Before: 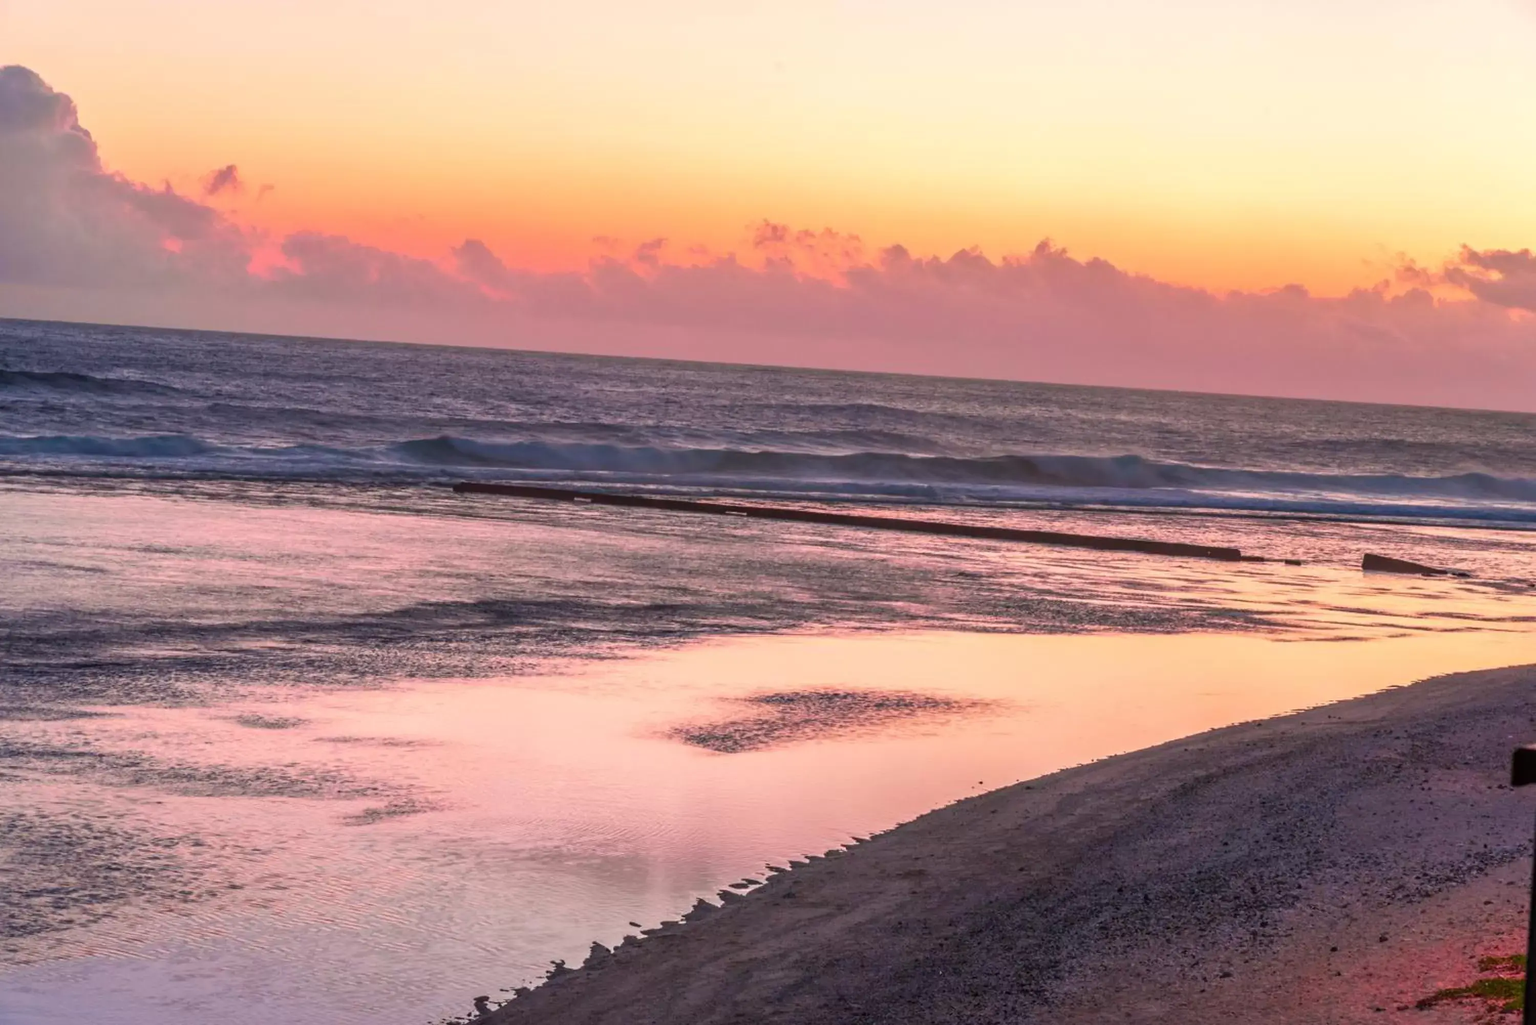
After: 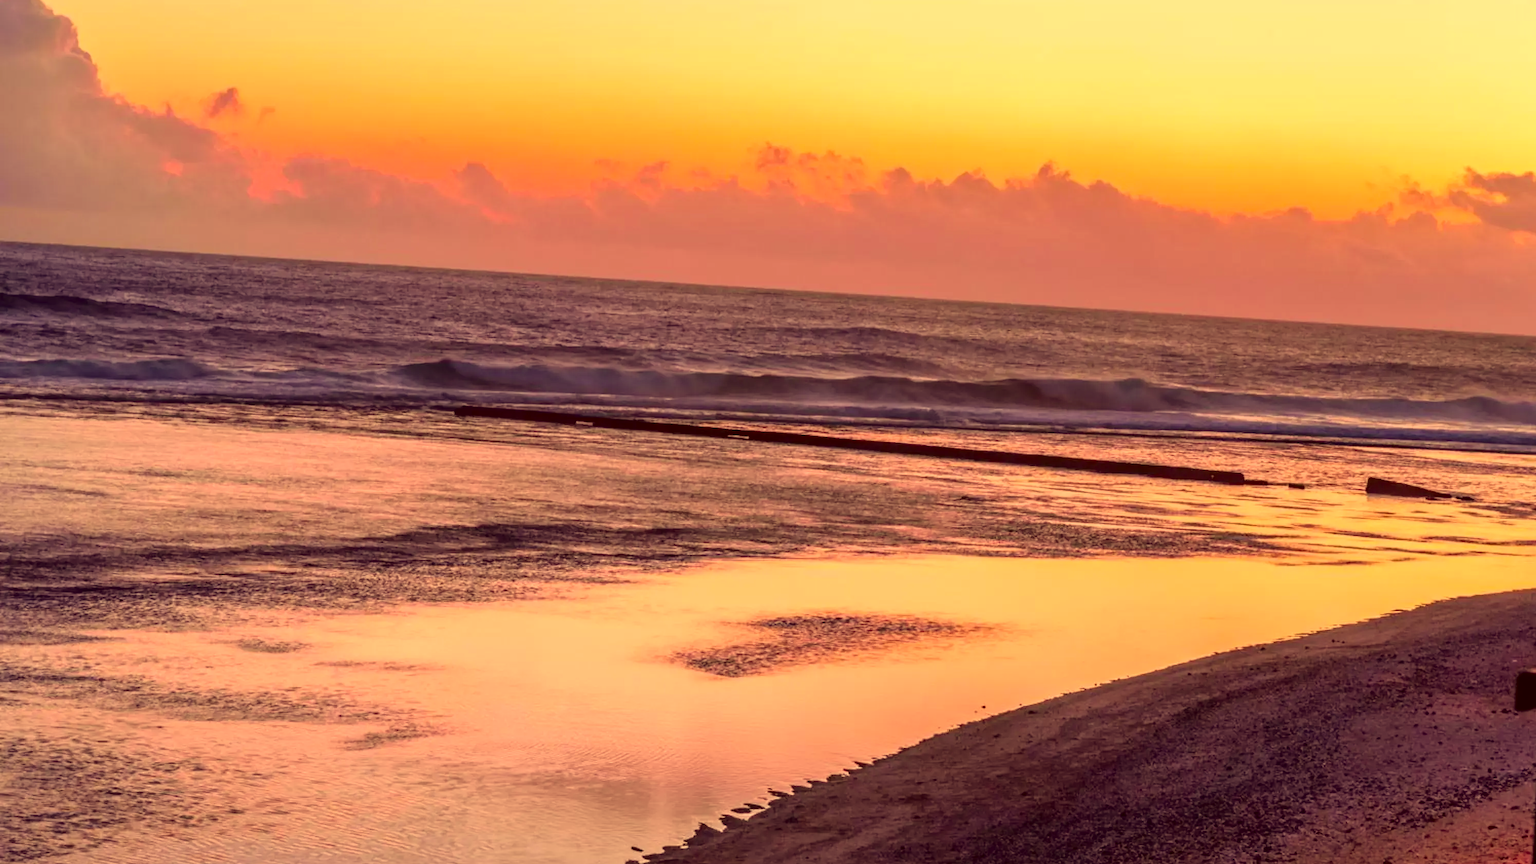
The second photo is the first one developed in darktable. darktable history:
crop: top 7.625%, bottom 8.027%
fill light: exposure -2 EV, width 8.6
color correction: highlights a* 10.12, highlights b* 39.04, shadows a* 14.62, shadows b* 3.37
